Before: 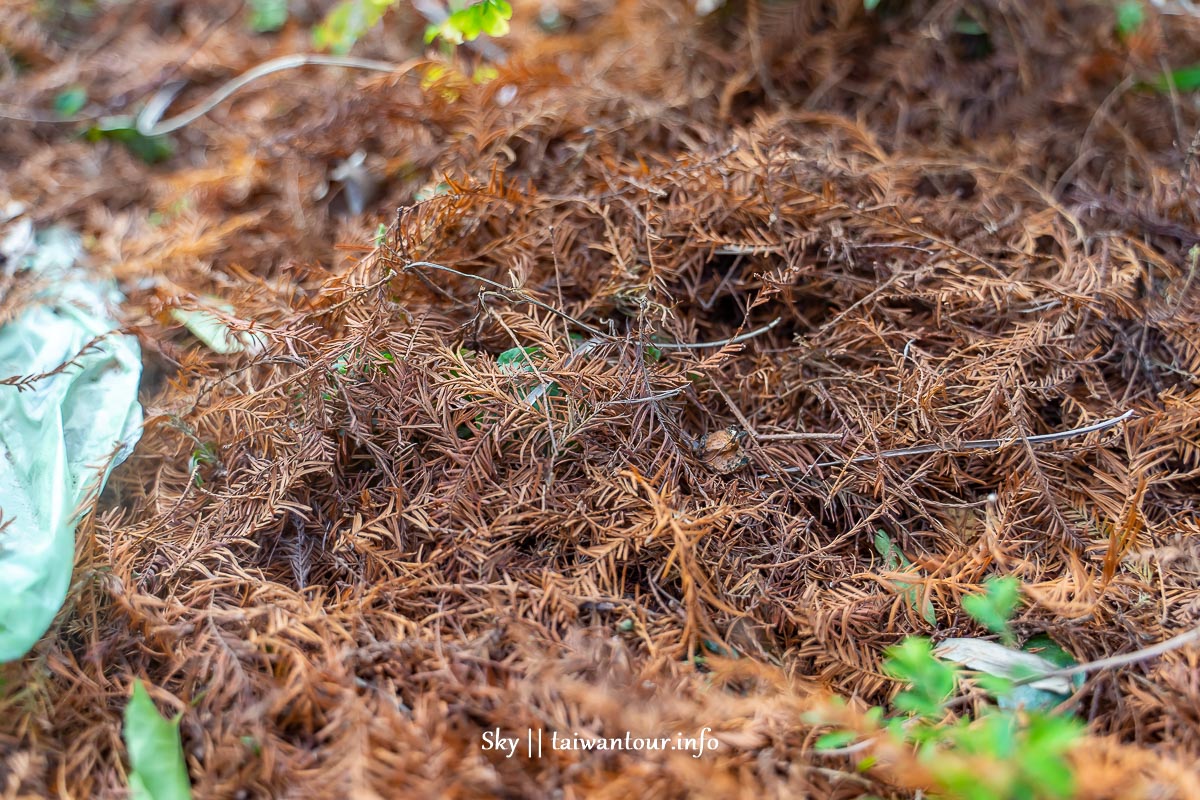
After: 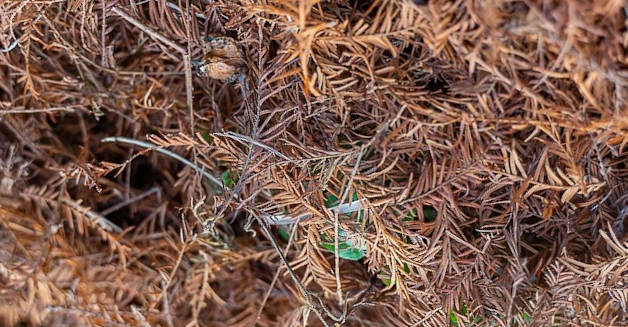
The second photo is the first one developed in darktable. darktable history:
exposure: compensate exposure bias true, compensate highlight preservation false
crop and rotate: angle 147.55°, left 9.148%, top 15.583%, right 4.568%, bottom 16.909%
